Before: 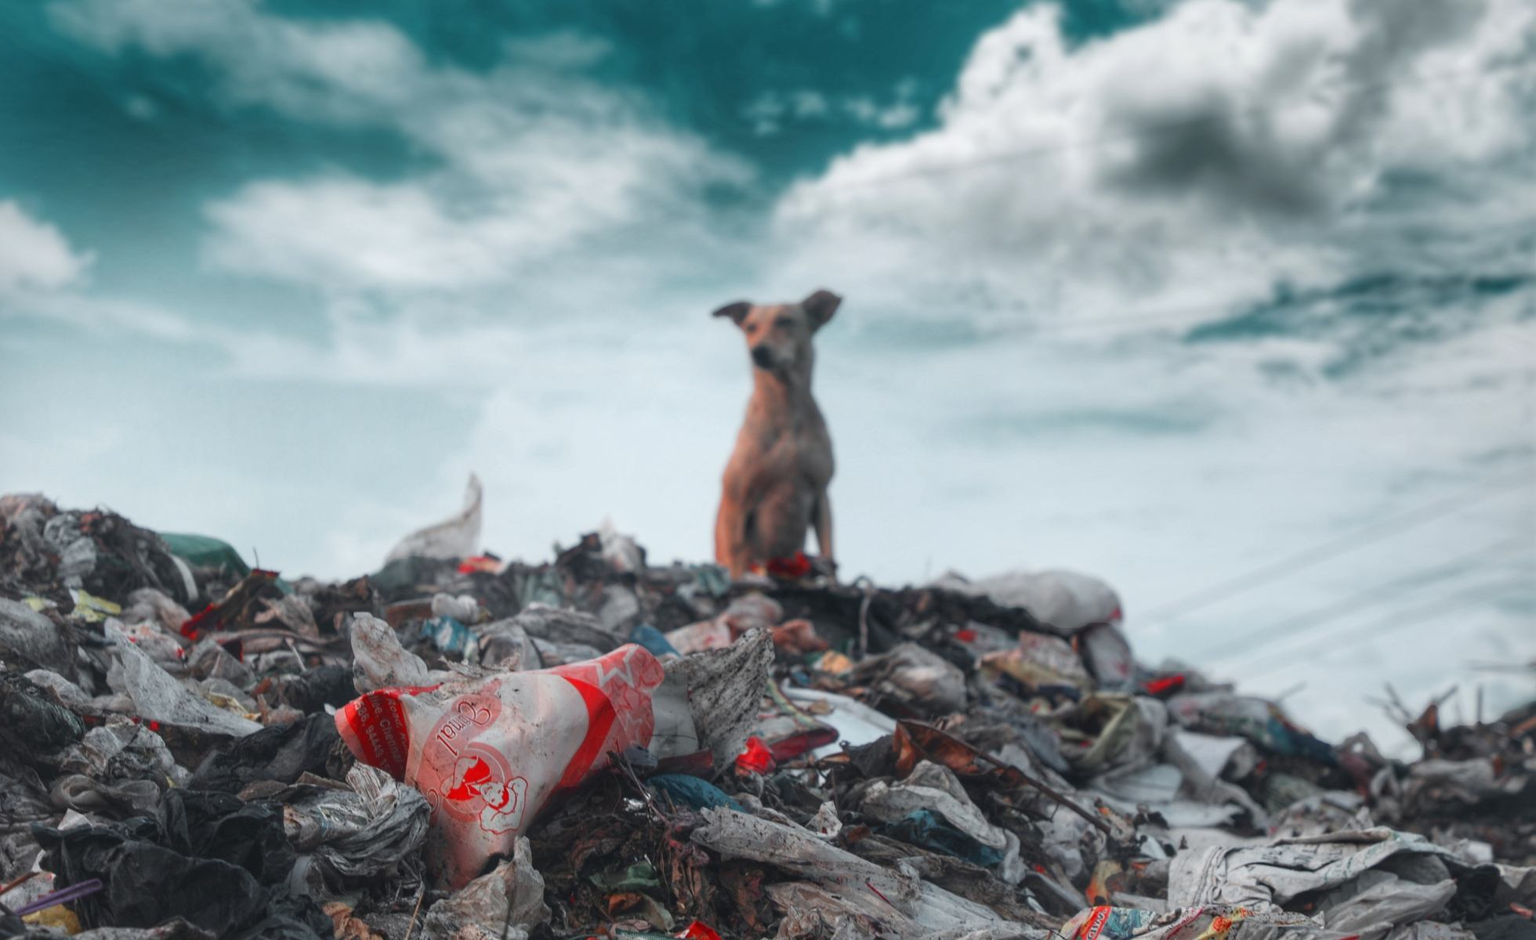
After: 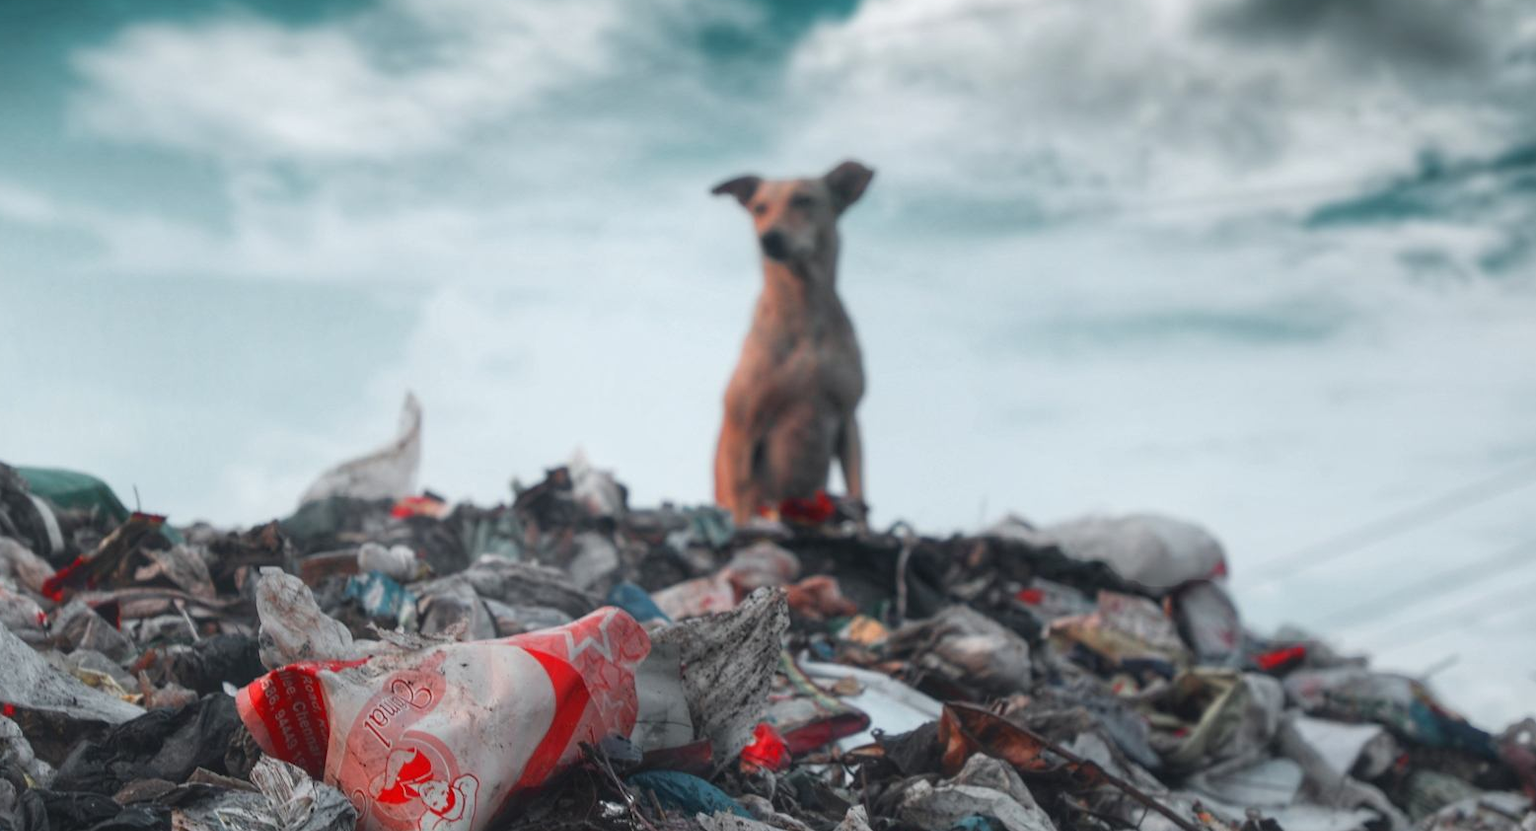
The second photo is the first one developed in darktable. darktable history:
crop: left 9.629%, top 17.305%, right 10.882%, bottom 12.373%
